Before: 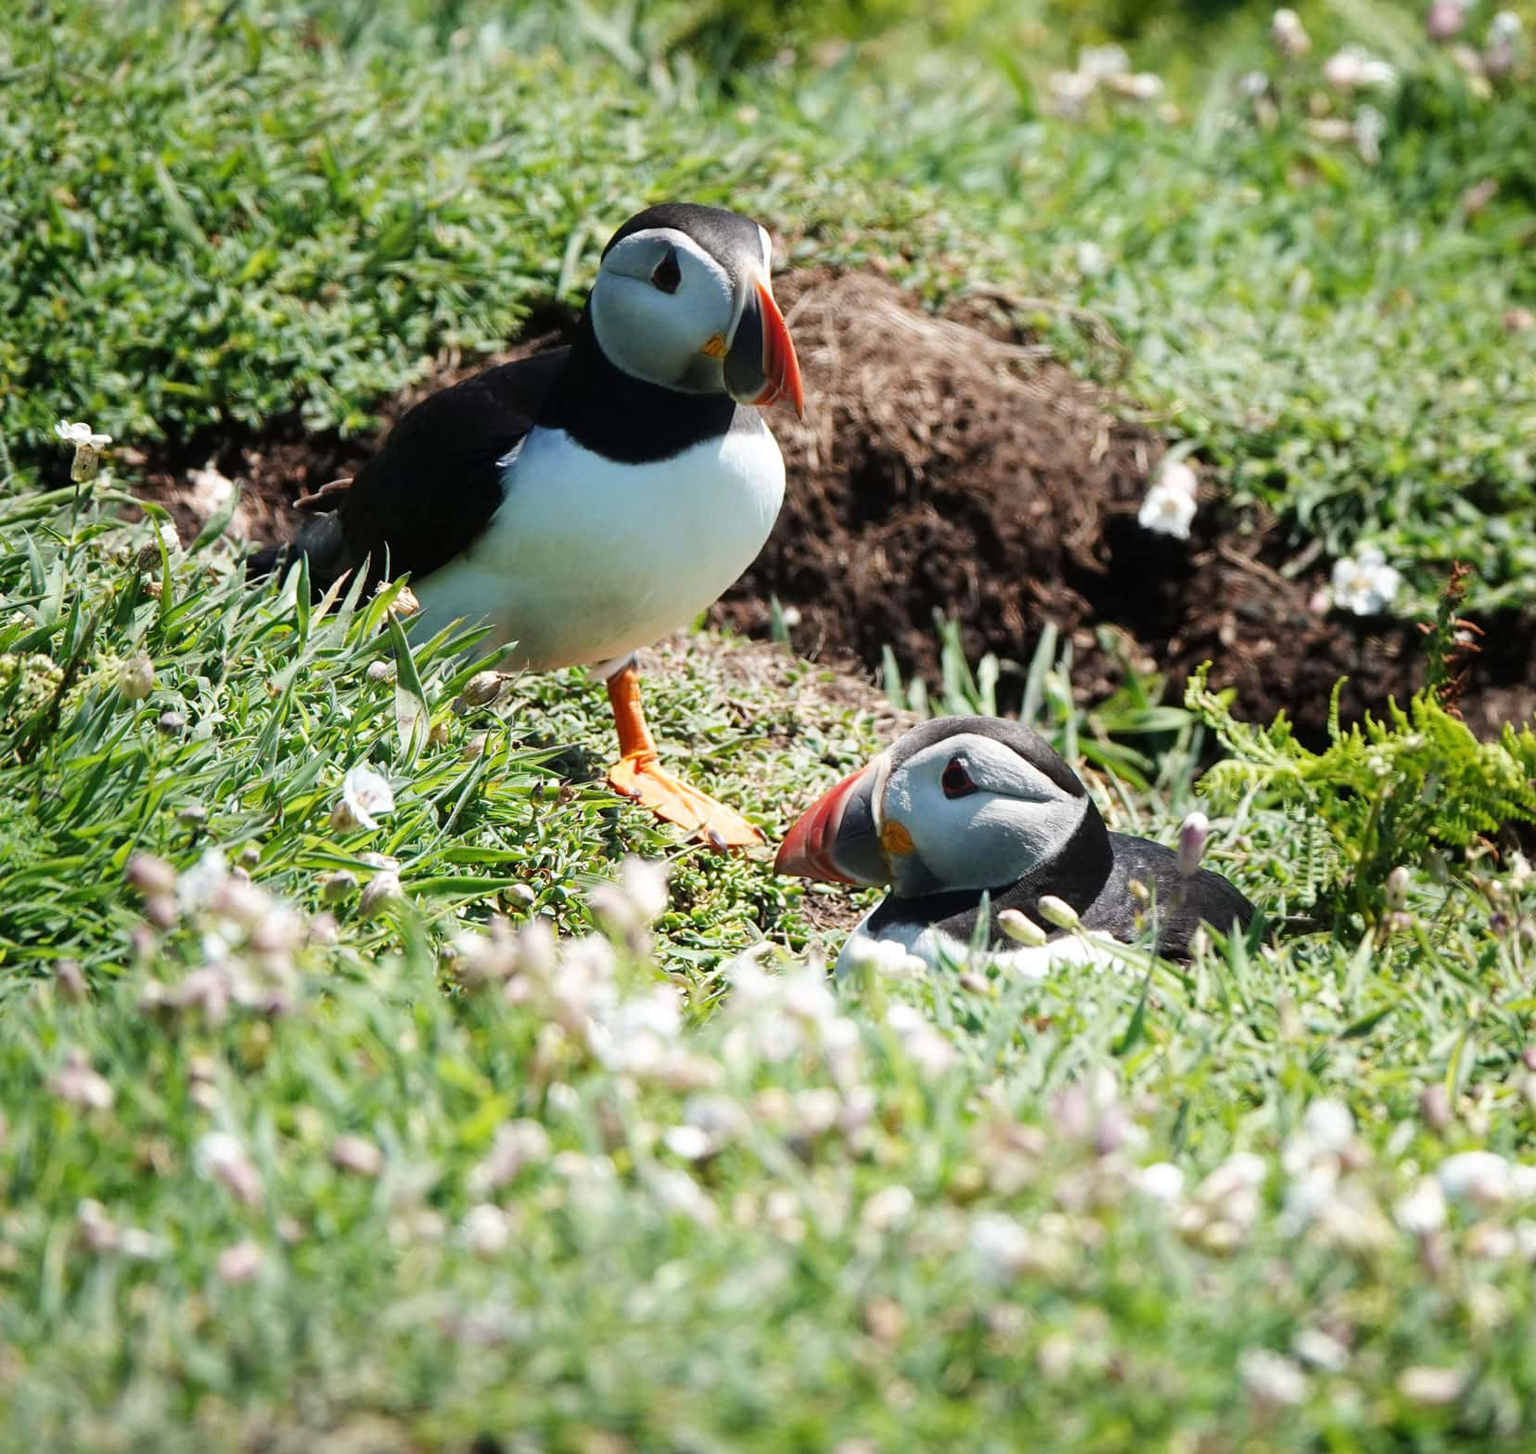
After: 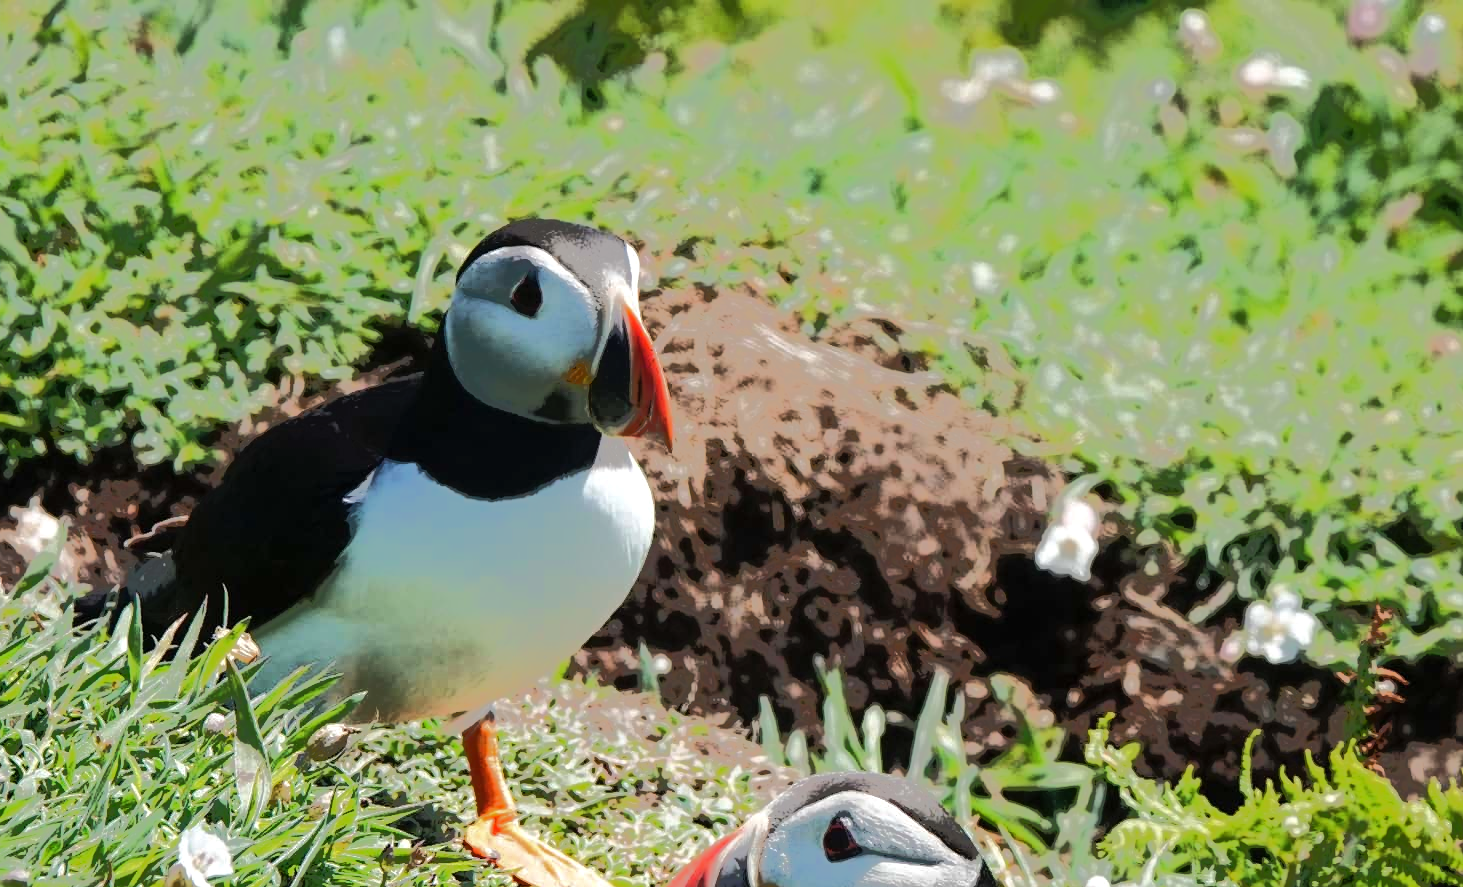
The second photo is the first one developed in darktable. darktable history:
tone equalizer: -7 EV -0.653 EV, -6 EV 1.02 EV, -5 EV -0.476 EV, -4 EV 0.426 EV, -3 EV 0.414 EV, -2 EV 0.146 EV, -1 EV -0.138 EV, +0 EV -0.416 EV, edges refinement/feathering 500, mask exposure compensation -1.57 EV, preserve details no
crop and rotate: left 11.62%, bottom 43.423%
